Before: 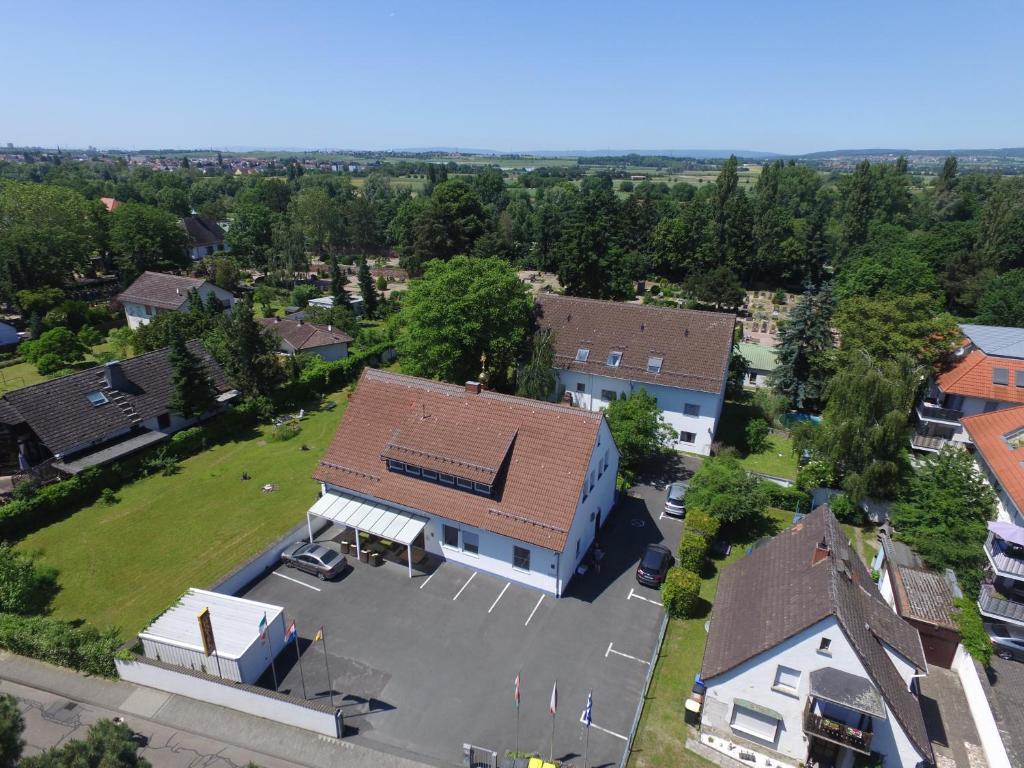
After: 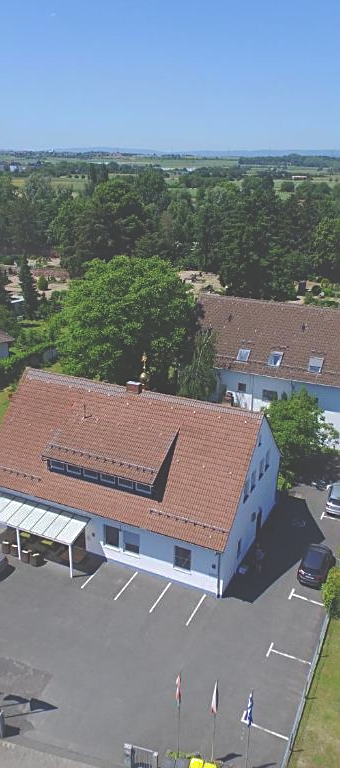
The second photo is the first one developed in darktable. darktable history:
shadows and highlights: highlights color adjustment 89.66%
sharpen: on, module defaults
exposure: black level correction -0.027, compensate exposure bias true, compensate highlight preservation false
crop: left 33.18%, right 33.57%
levels: levels [0, 0.478, 1]
base curve: curves: ch0 [(0, 0) (0.989, 0.992)], preserve colors none
